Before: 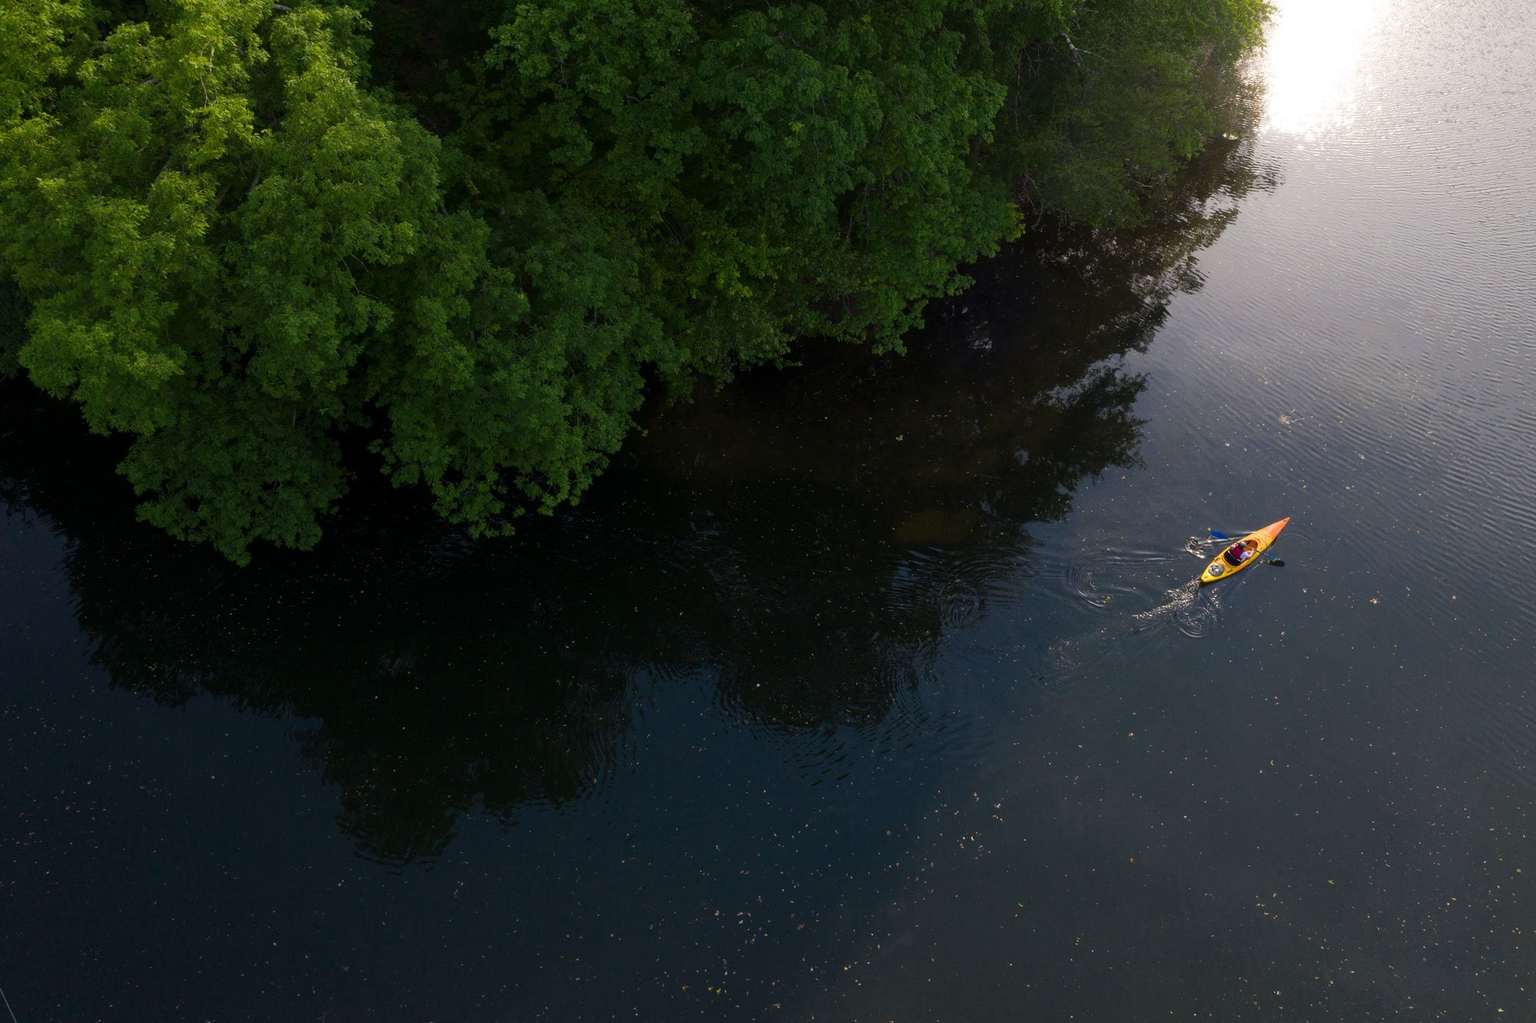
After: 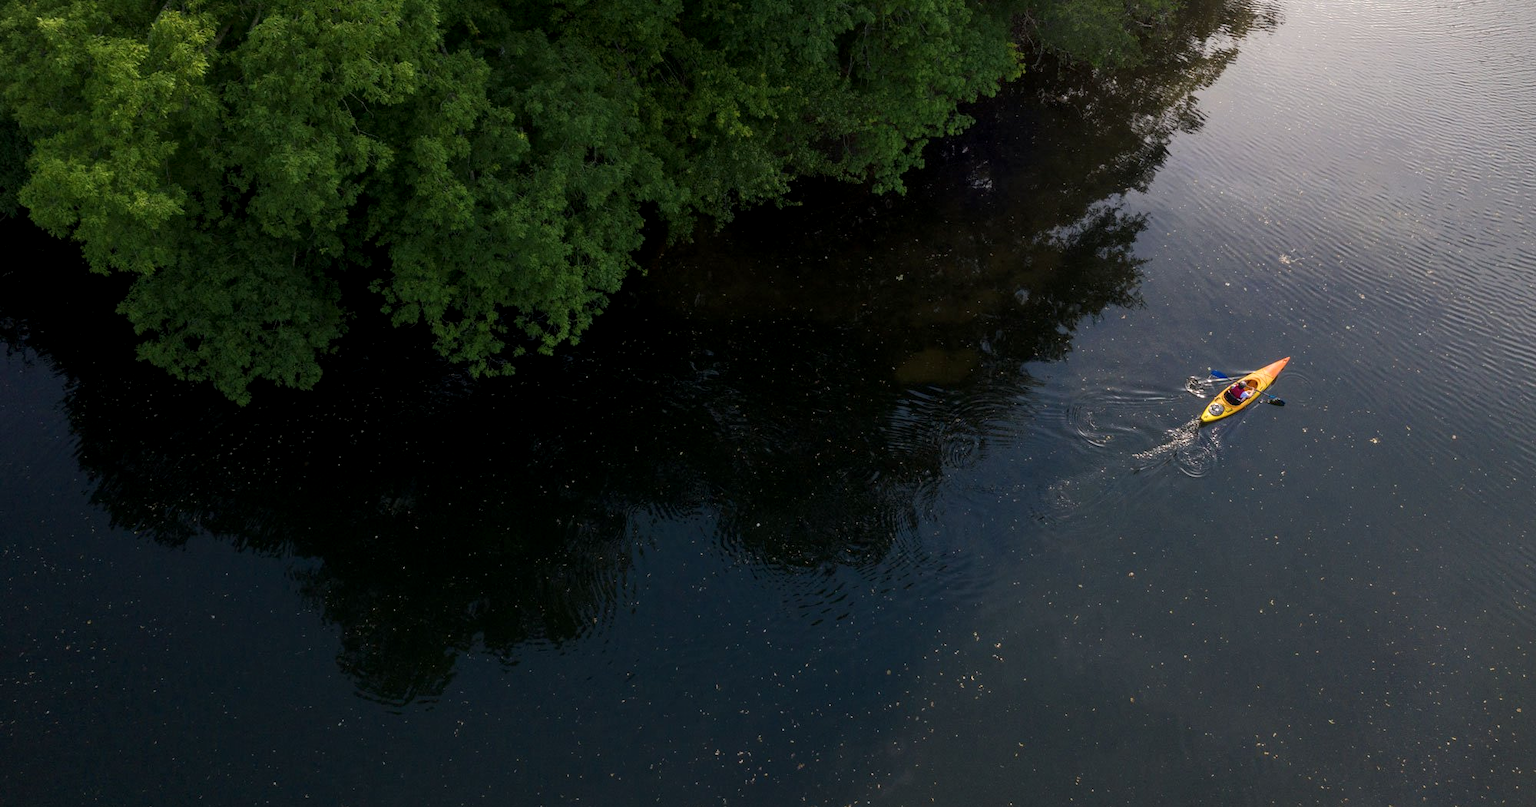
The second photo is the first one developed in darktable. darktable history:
crop and rotate: top 15.694%, bottom 5.401%
local contrast: detail 130%
tone equalizer: edges refinement/feathering 500, mask exposure compensation -1.57 EV, preserve details no
vignetting: fall-off start 100.57%
